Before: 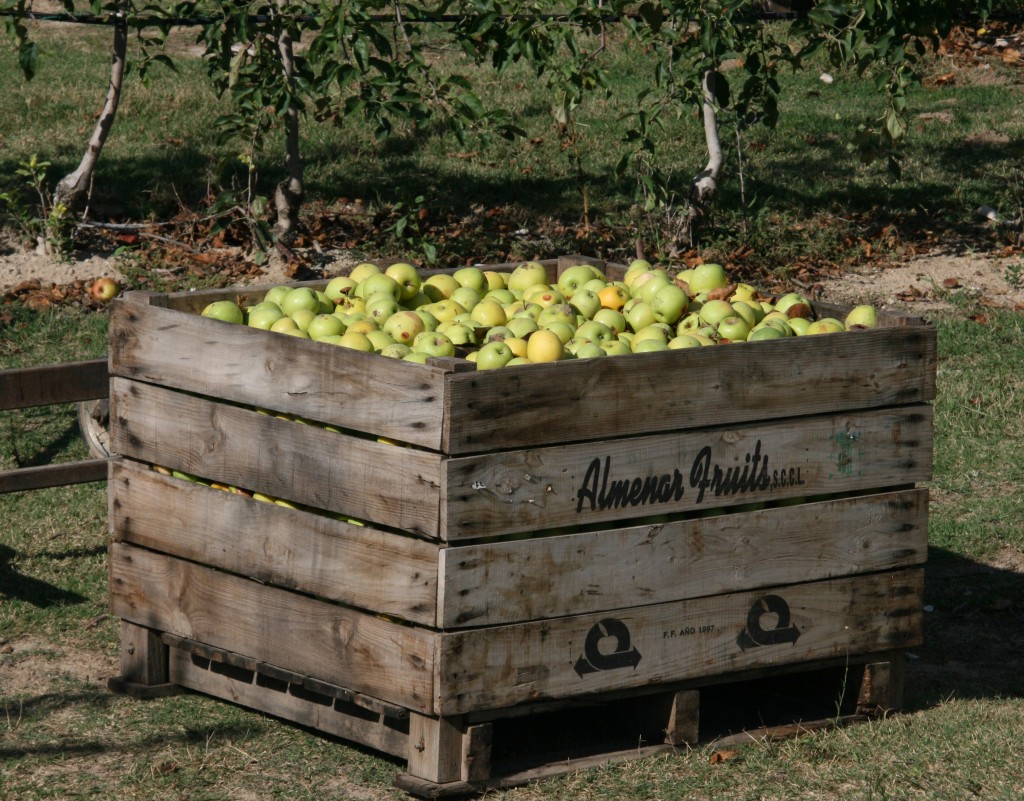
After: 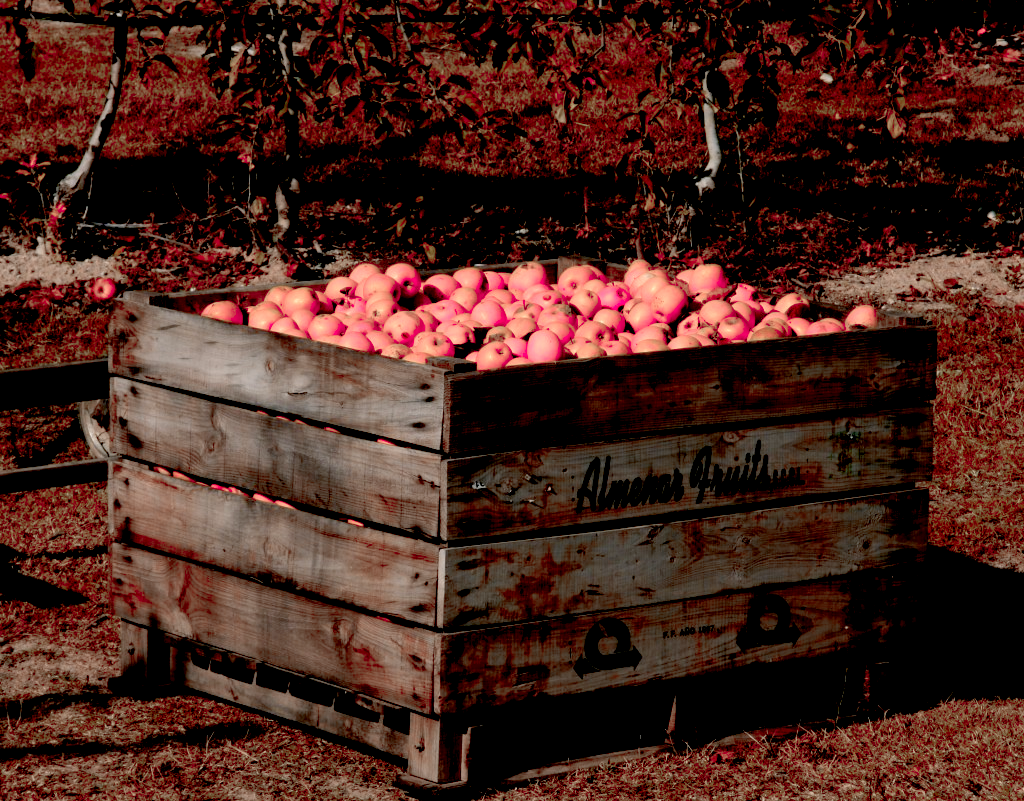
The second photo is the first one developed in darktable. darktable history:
exposure: black level correction 0.056, exposure -0.039 EV, compensate highlight preservation false
color zones: curves: ch2 [(0, 0.488) (0.143, 0.417) (0.286, 0.212) (0.429, 0.179) (0.571, 0.154) (0.714, 0.415) (0.857, 0.495) (1, 0.488)]
